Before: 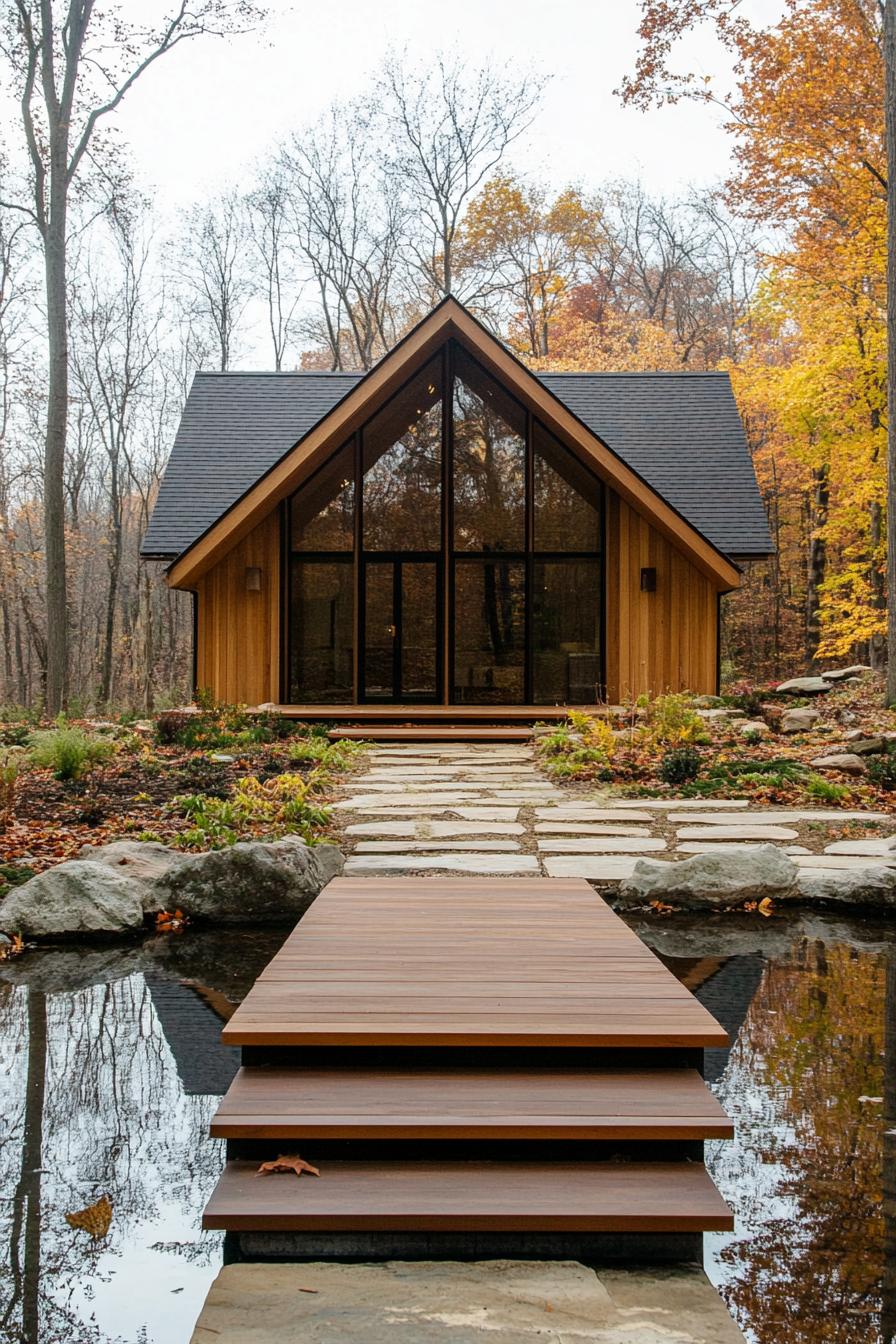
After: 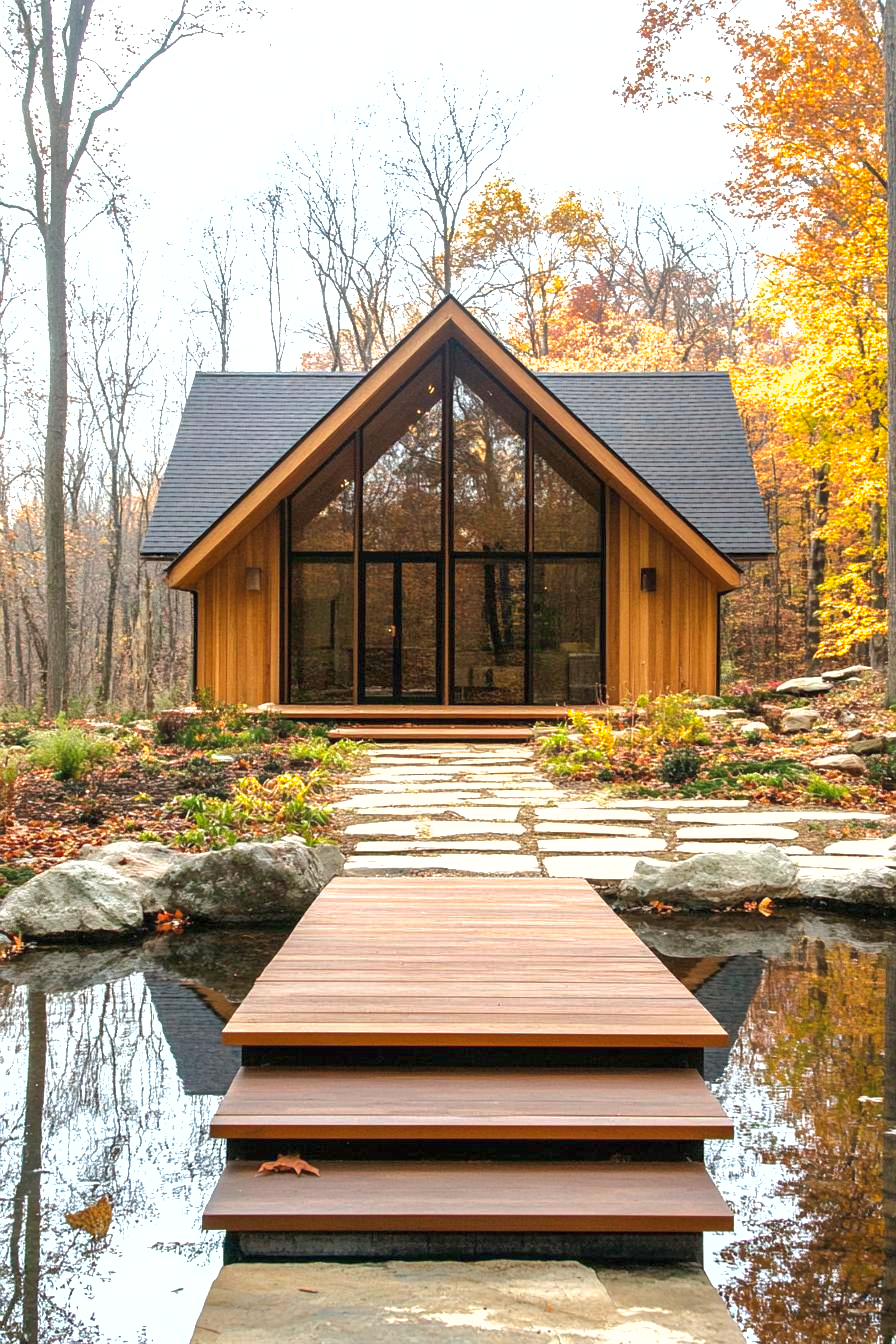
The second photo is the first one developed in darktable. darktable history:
exposure: black level correction 0, exposure 1.098 EV, compensate highlight preservation false
shadows and highlights: on, module defaults
